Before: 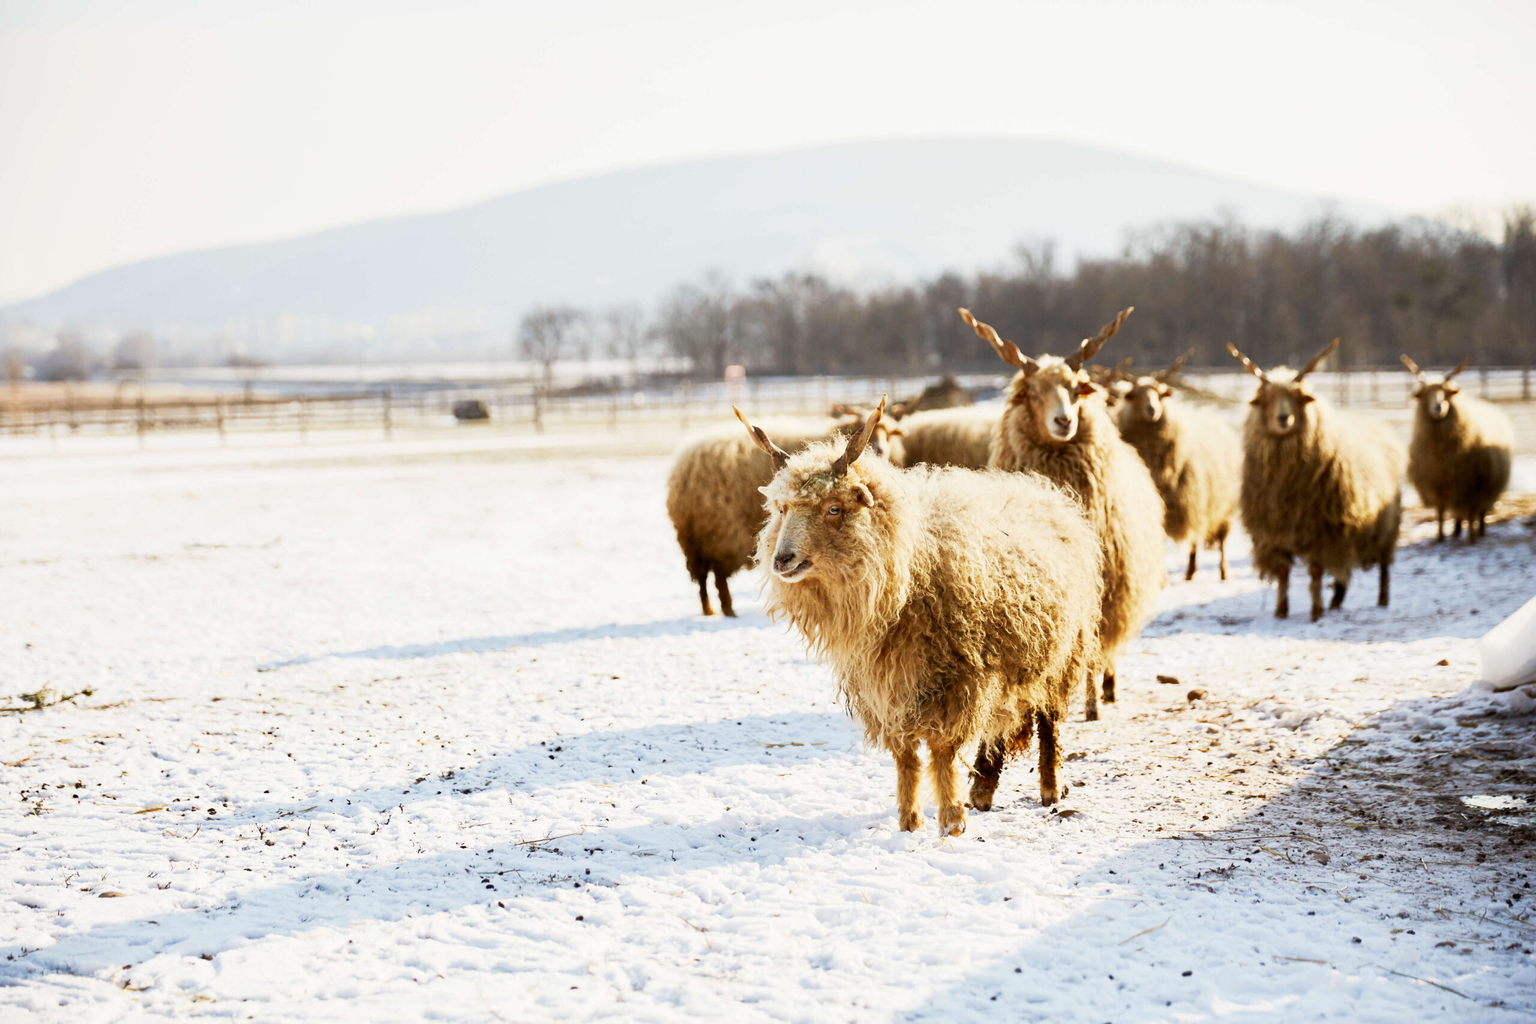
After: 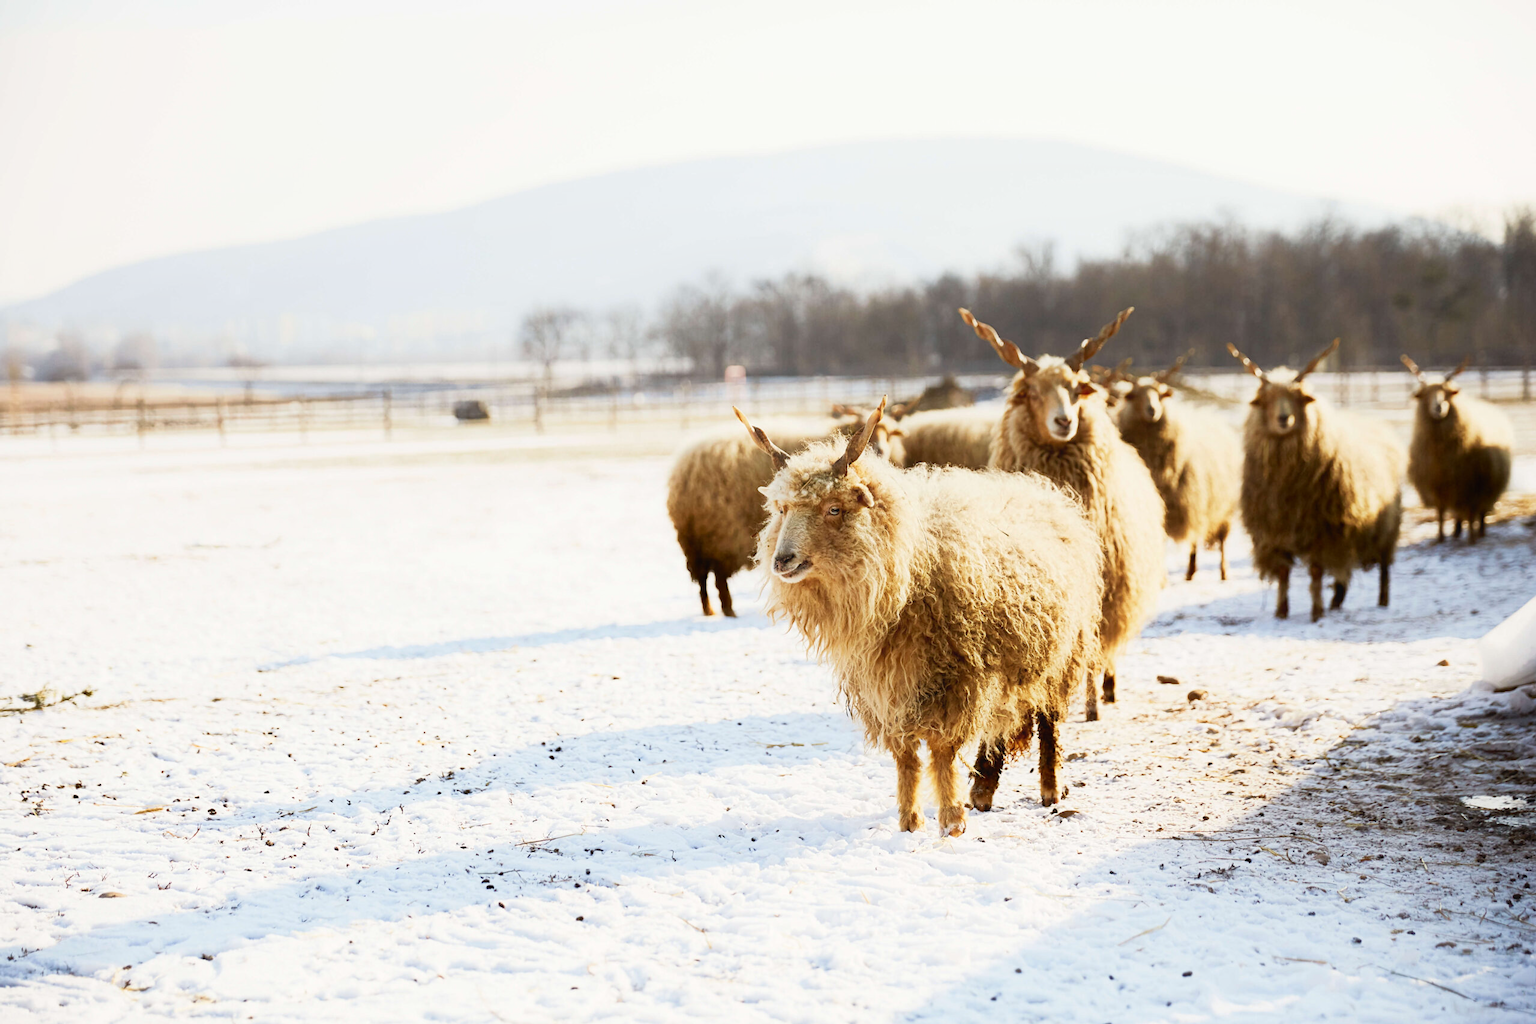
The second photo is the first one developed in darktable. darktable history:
shadows and highlights: shadows -30, highlights 30
contrast equalizer: y [[0.5, 0.488, 0.462, 0.461, 0.491, 0.5], [0.5 ×6], [0.5 ×6], [0 ×6], [0 ×6]]
